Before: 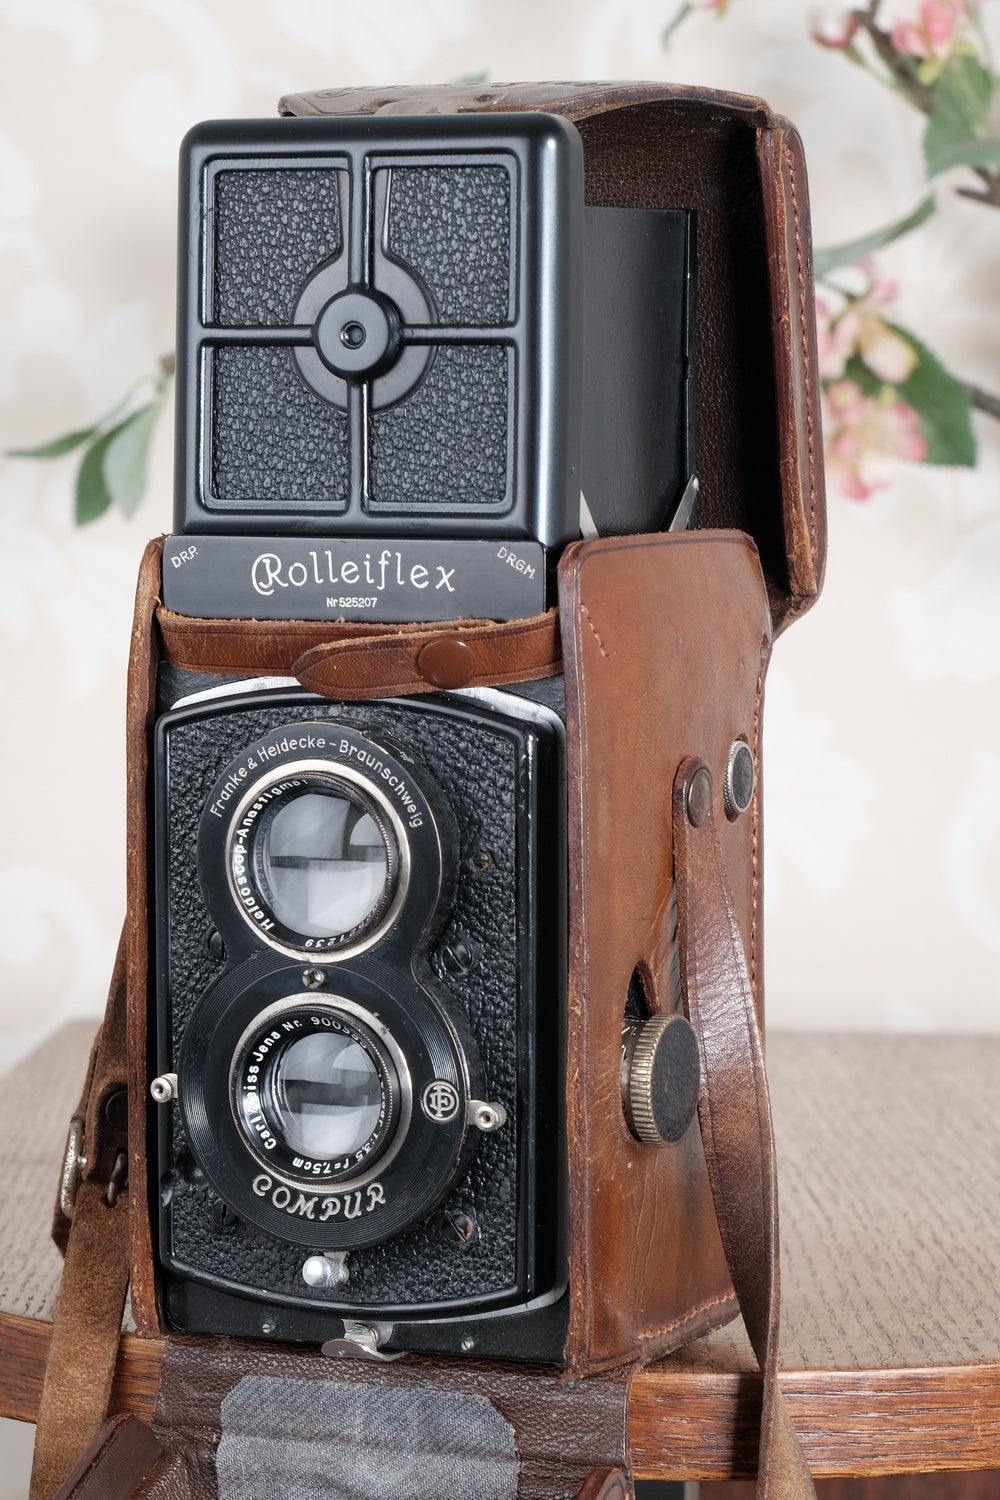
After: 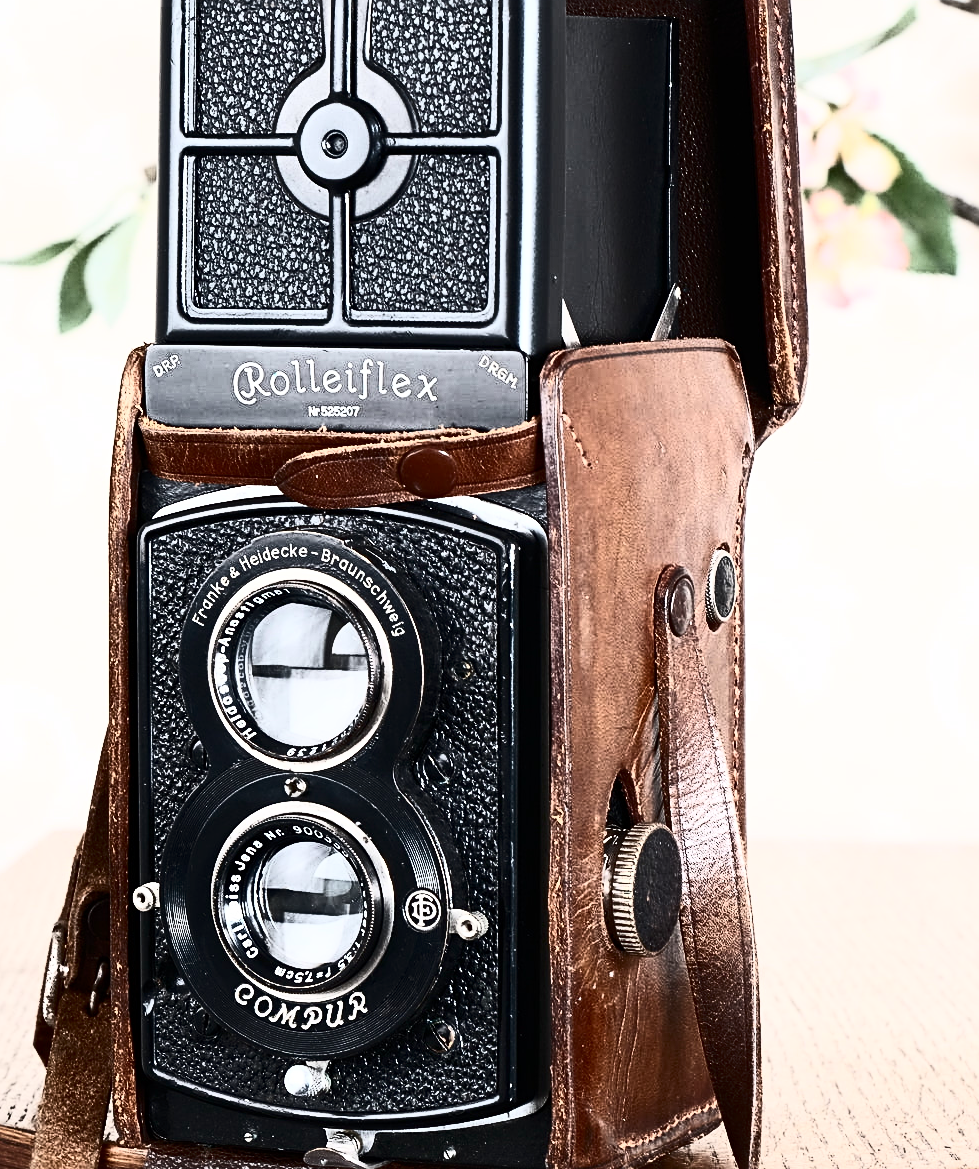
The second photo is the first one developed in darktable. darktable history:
sharpen: radius 2.767
crop and rotate: left 1.814%, top 12.818%, right 0.25%, bottom 9.225%
contrast brightness saturation: contrast 0.93, brightness 0.2
